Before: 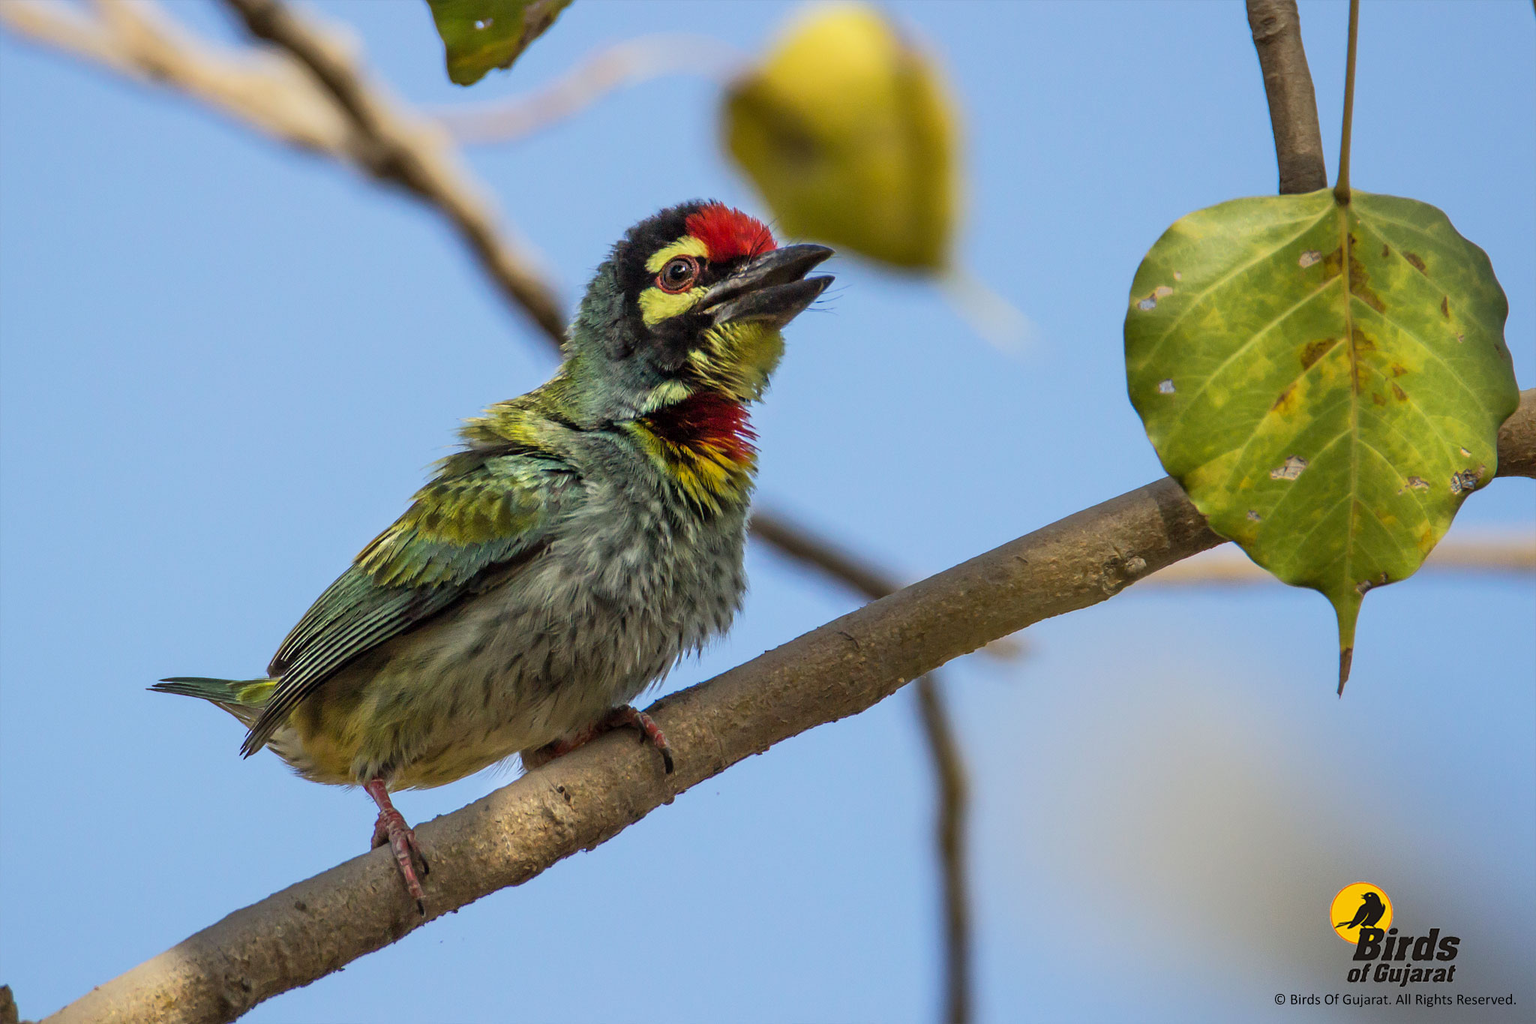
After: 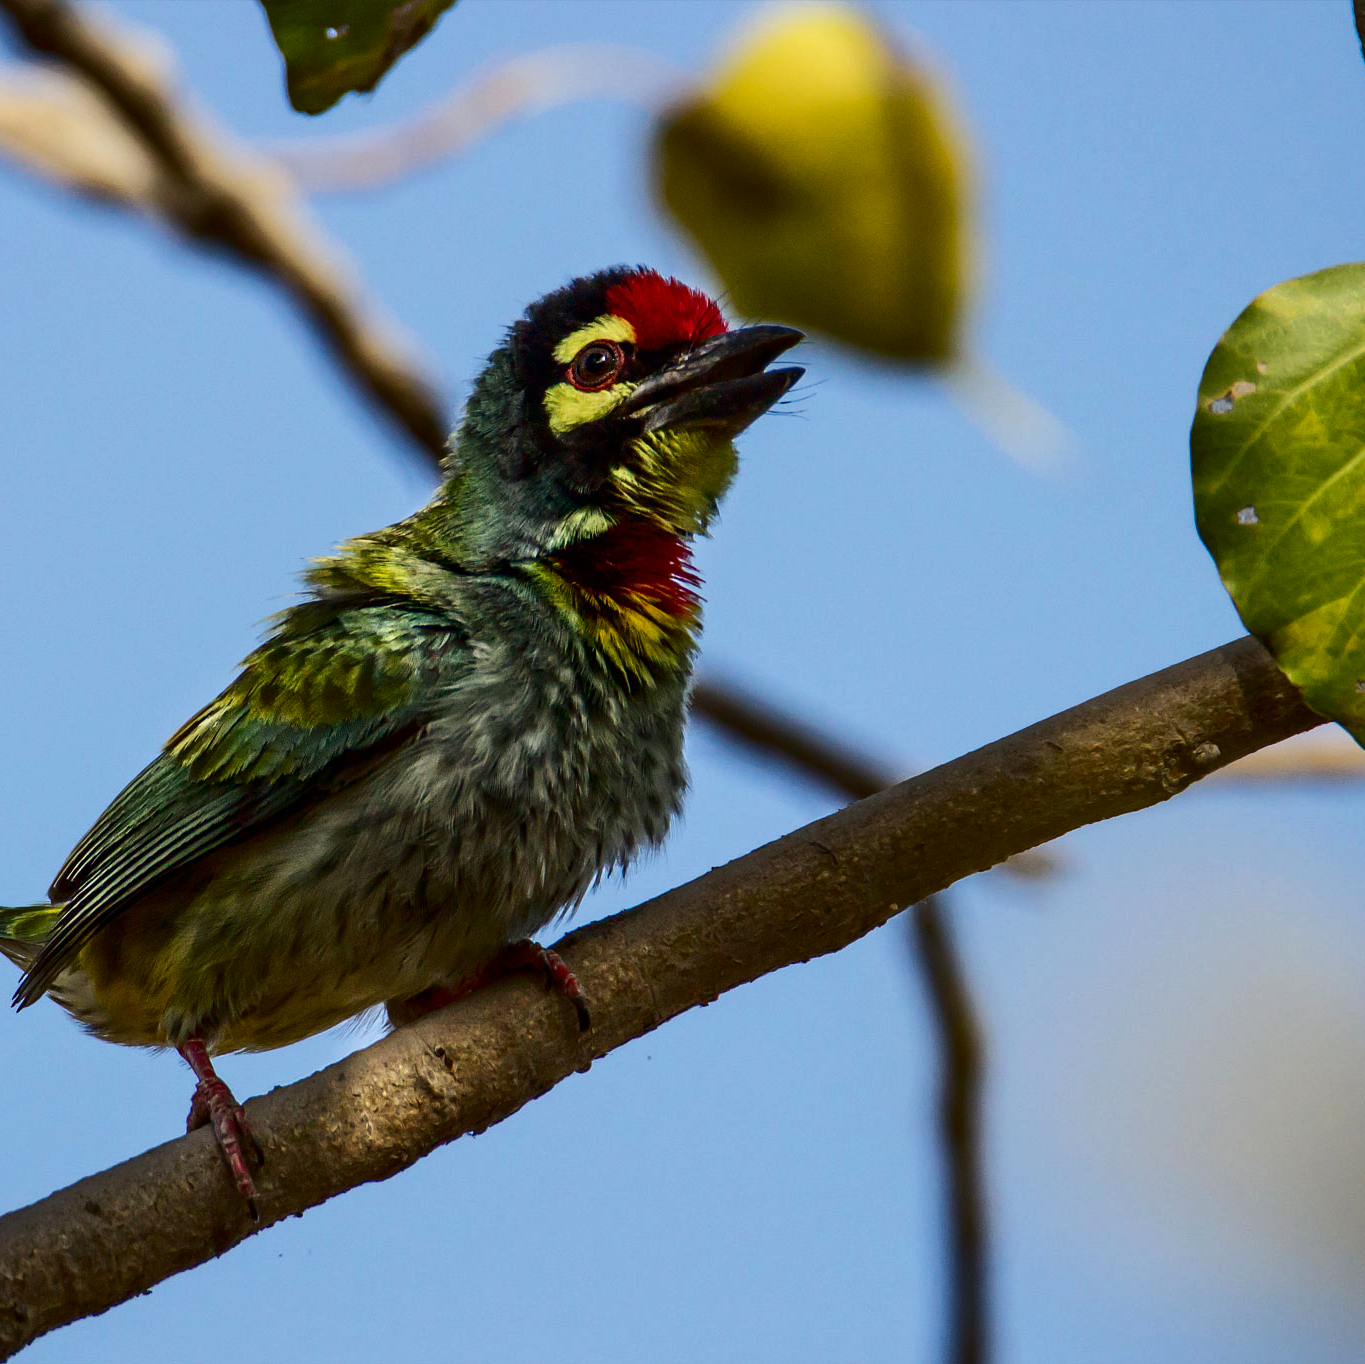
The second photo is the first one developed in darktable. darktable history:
crop and rotate: left 15.055%, right 18.278%
contrast brightness saturation: contrast 0.19, brightness -0.24, saturation 0.11
